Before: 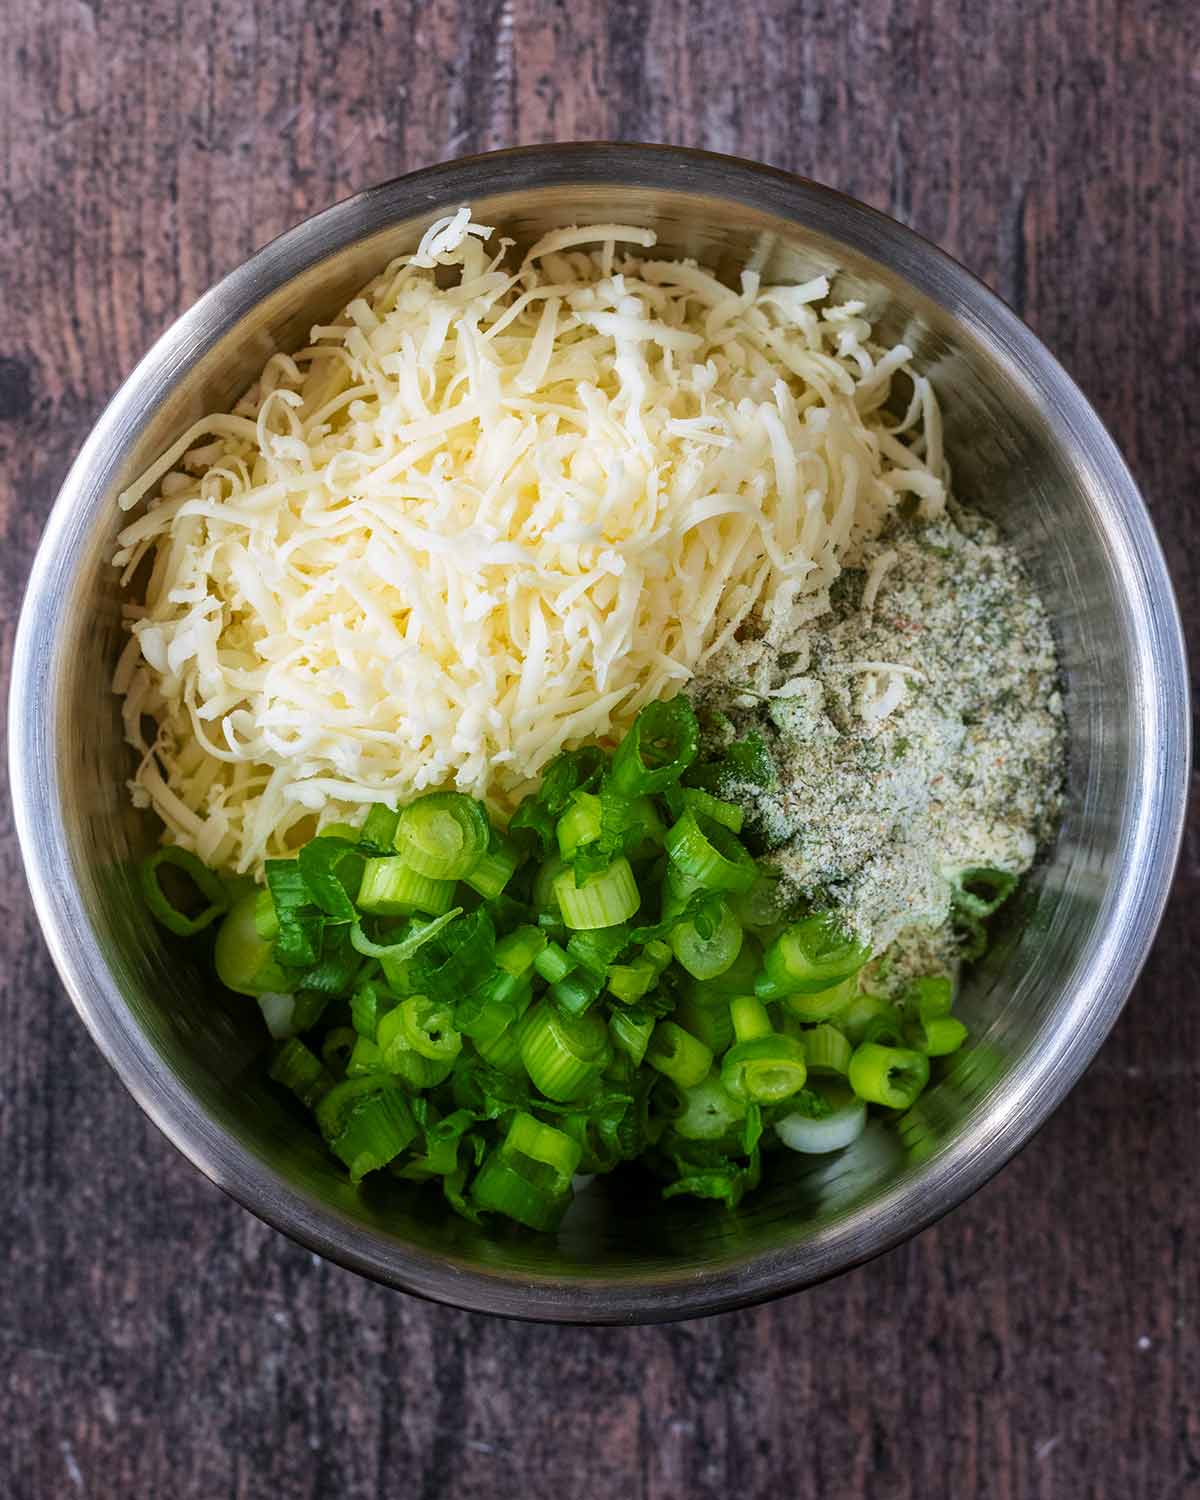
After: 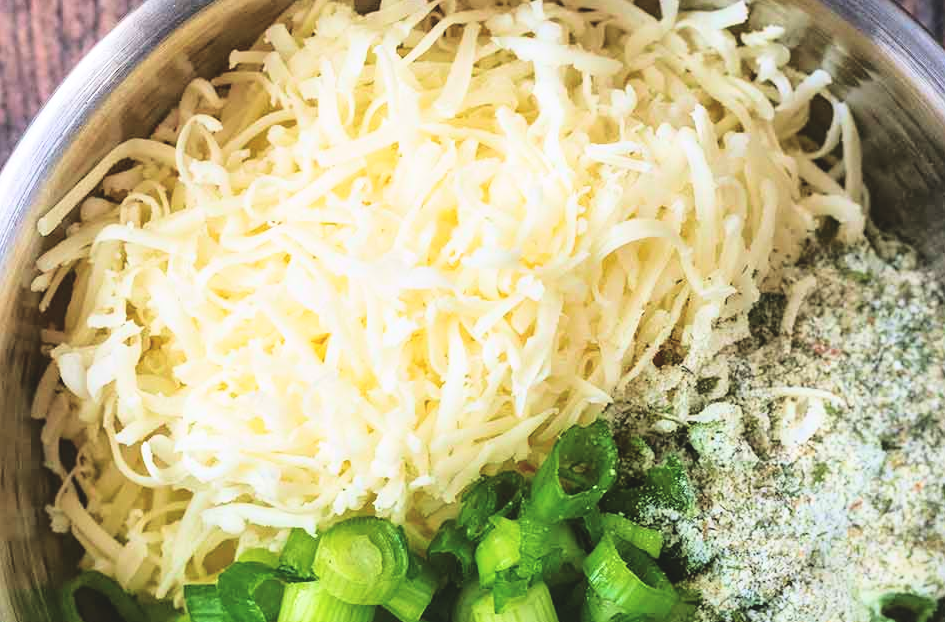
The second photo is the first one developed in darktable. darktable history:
velvia: strength 14.35%
base curve: curves: ch0 [(0, 0) (0.028, 0.03) (0.121, 0.232) (0.46, 0.748) (0.859, 0.968) (1, 1)]
exposure: black level correction -0.014, exposure -0.189 EV, compensate highlight preservation false
crop: left 6.816%, top 18.357%, right 14.401%, bottom 40.147%
local contrast: mode bilateral grid, contrast 19, coarseness 51, detail 119%, midtone range 0.2
